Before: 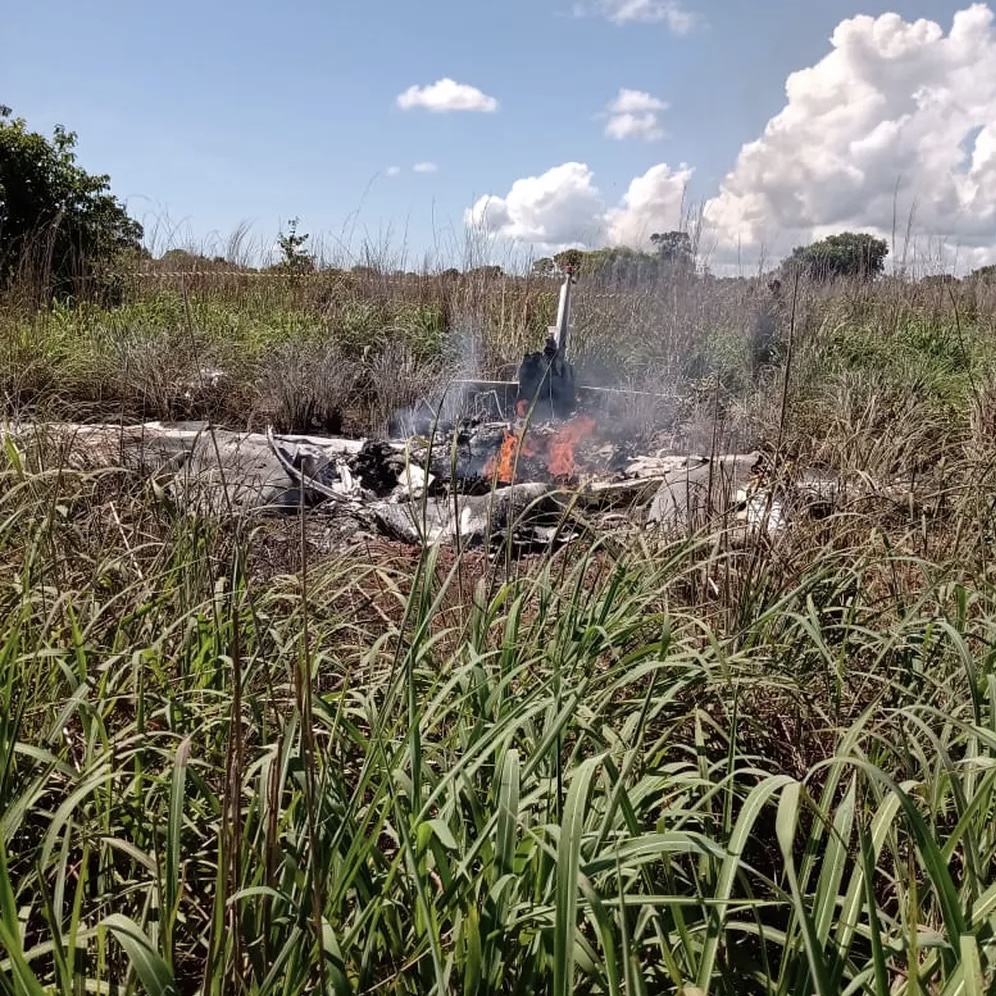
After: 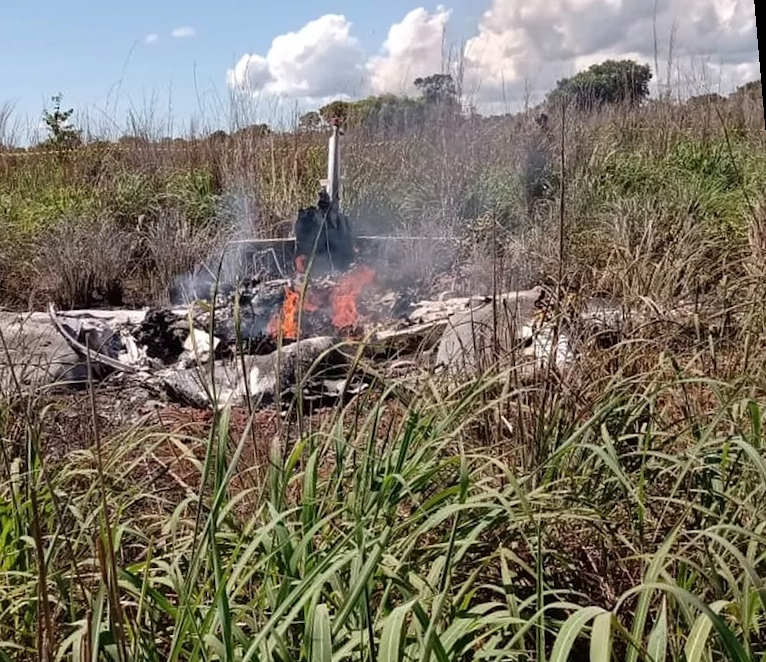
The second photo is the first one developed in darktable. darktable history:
rotate and perspective: rotation -5°, crop left 0.05, crop right 0.952, crop top 0.11, crop bottom 0.89
crop and rotate: left 20.74%, top 7.912%, right 0.375%, bottom 13.378%
